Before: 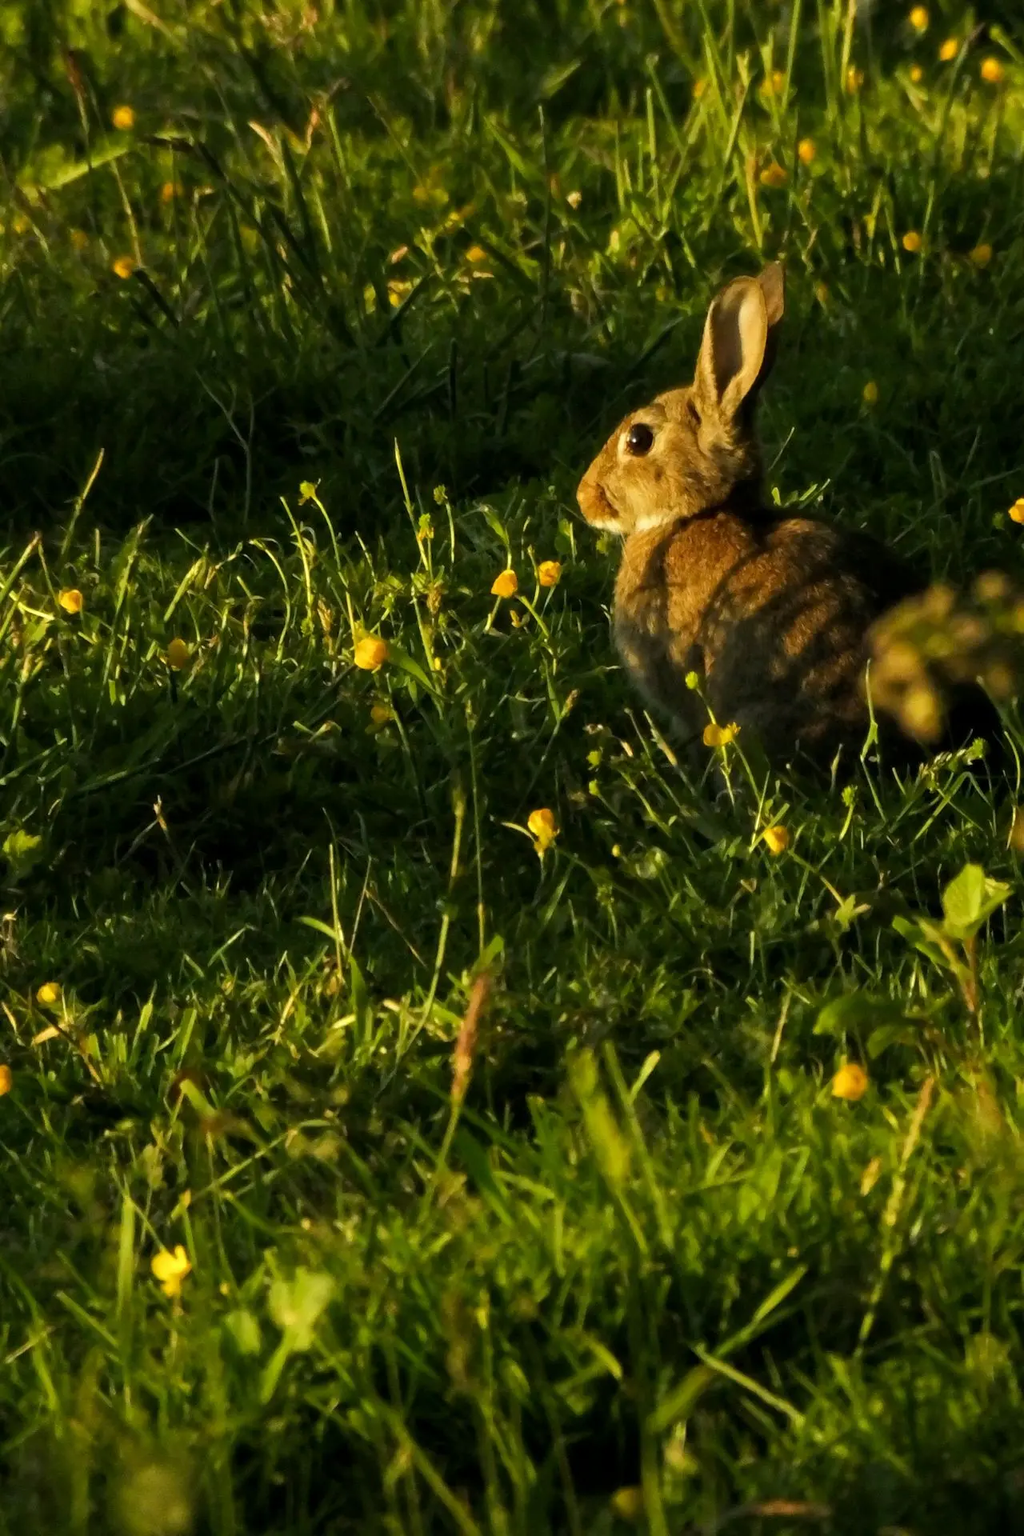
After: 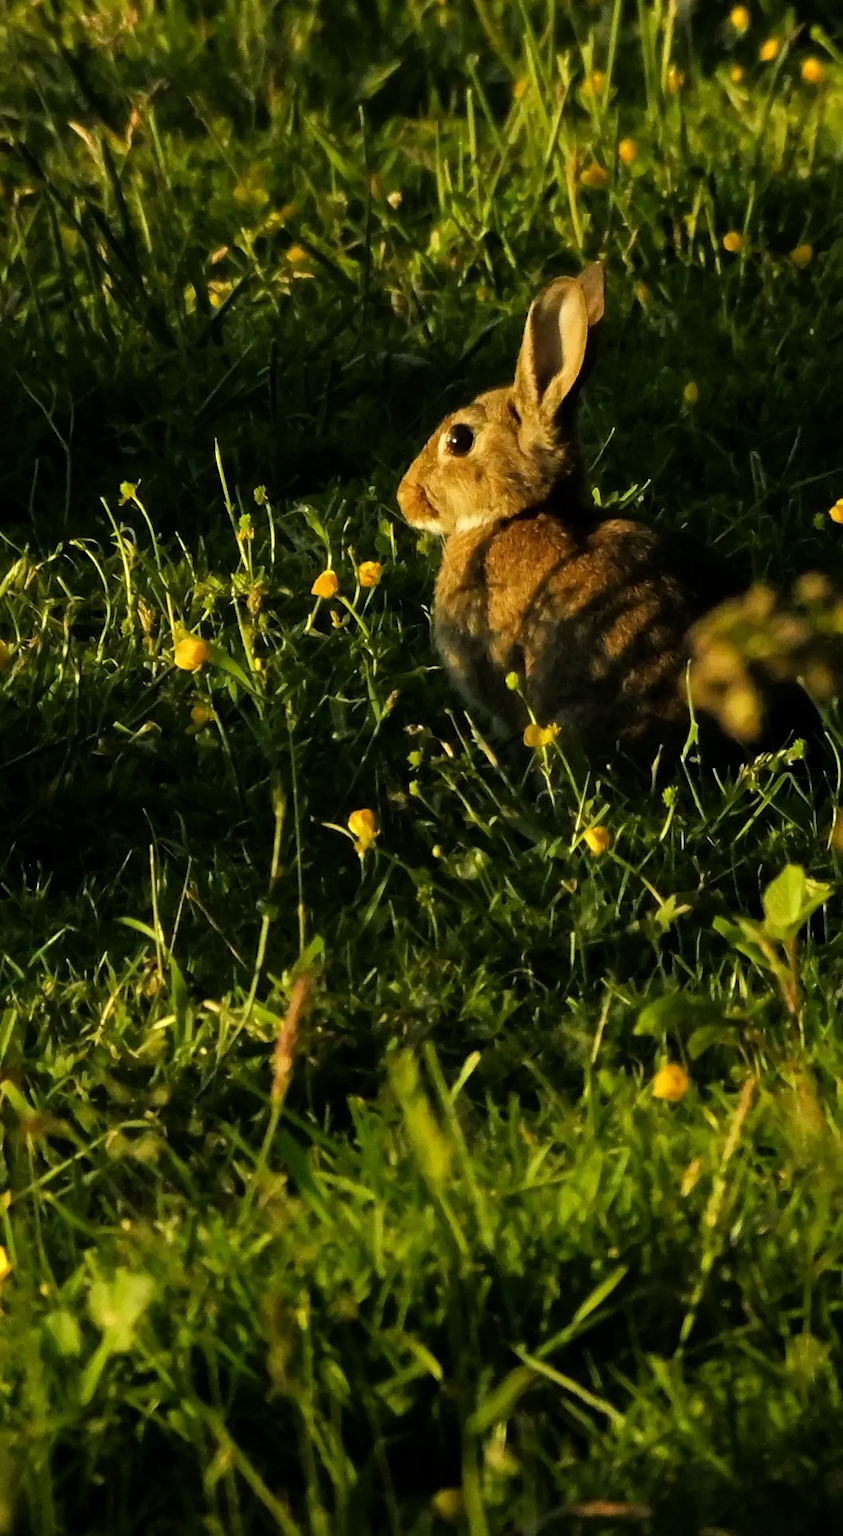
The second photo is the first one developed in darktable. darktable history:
rgb curve: curves: ch0 [(0, 0) (0.136, 0.078) (0.262, 0.245) (0.414, 0.42) (1, 1)], compensate middle gray true, preserve colors basic power
sharpen: amount 0.2
crop: left 17.582%, bottom 0.031%
